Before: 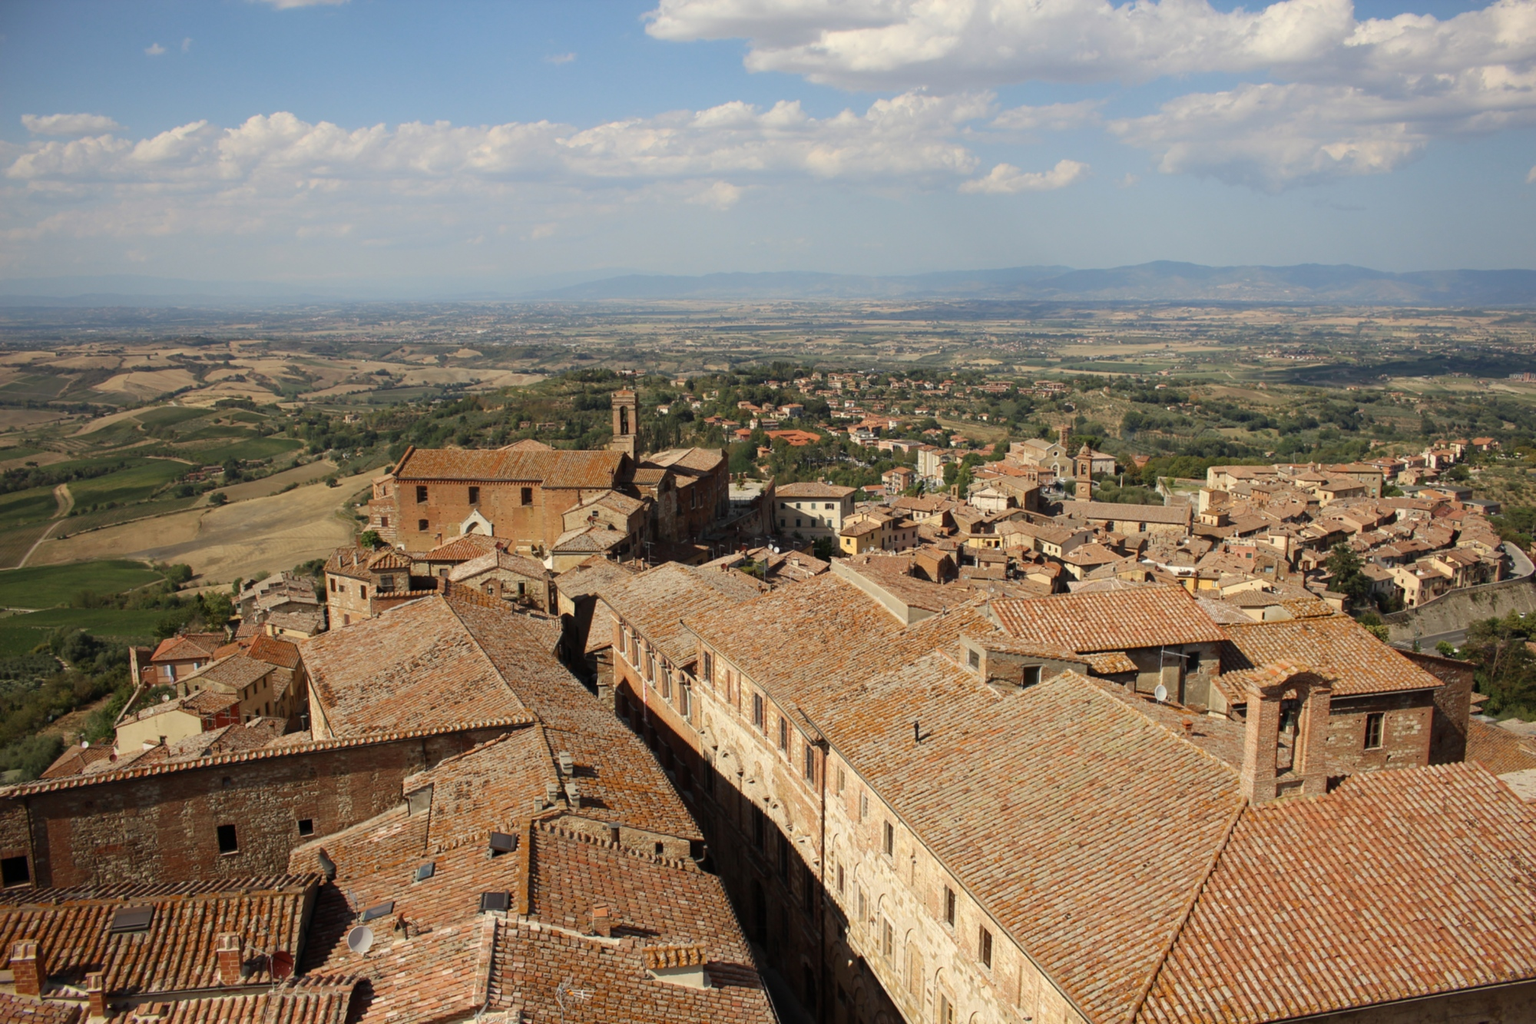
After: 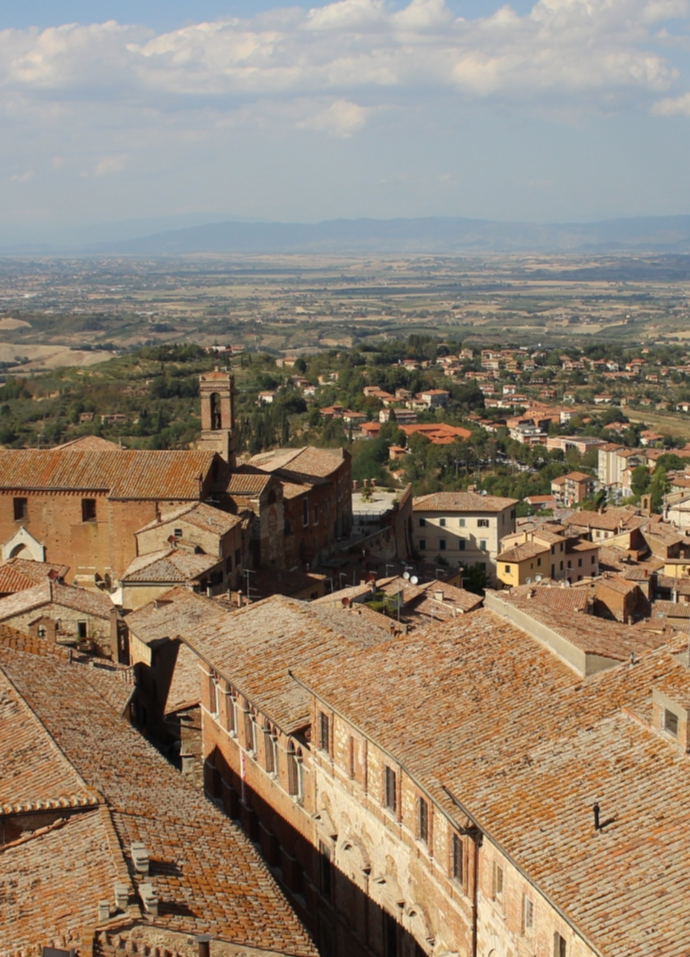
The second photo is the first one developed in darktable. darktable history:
crop and rotate: left 29.899%, top 10.232%, right 35.599%, bottom 17.951%
